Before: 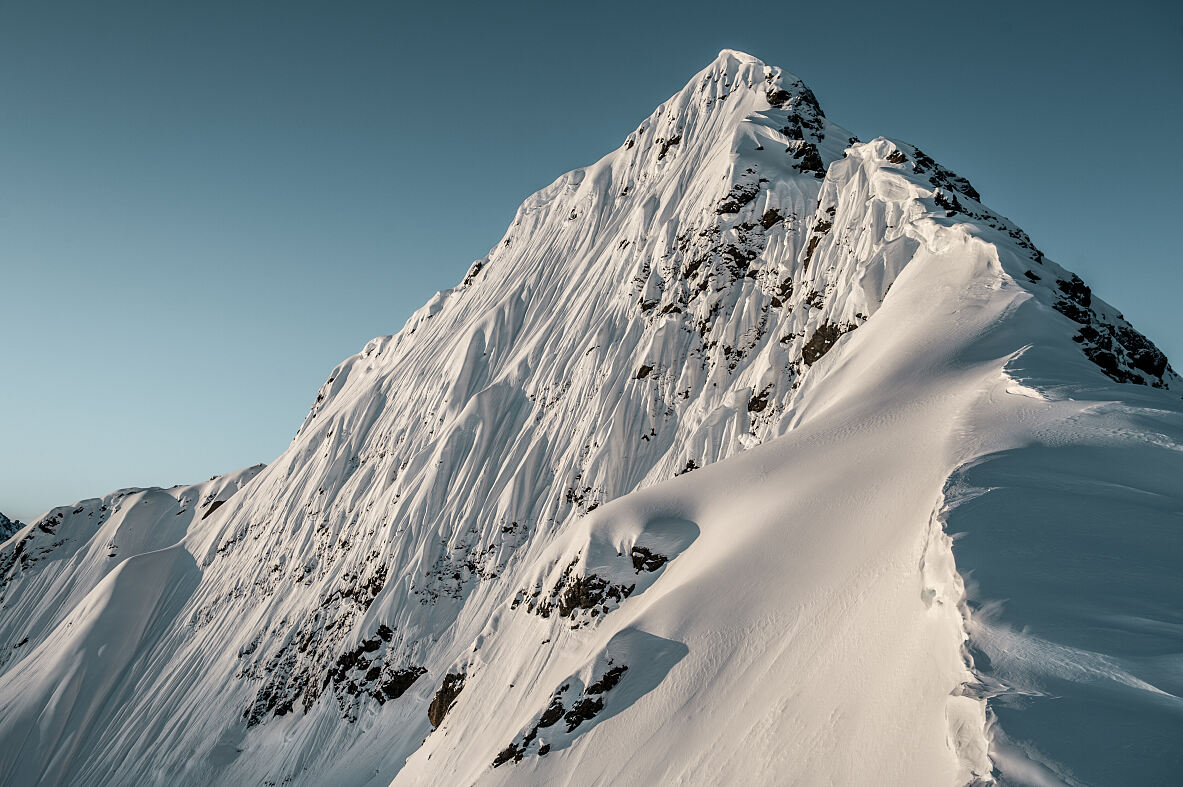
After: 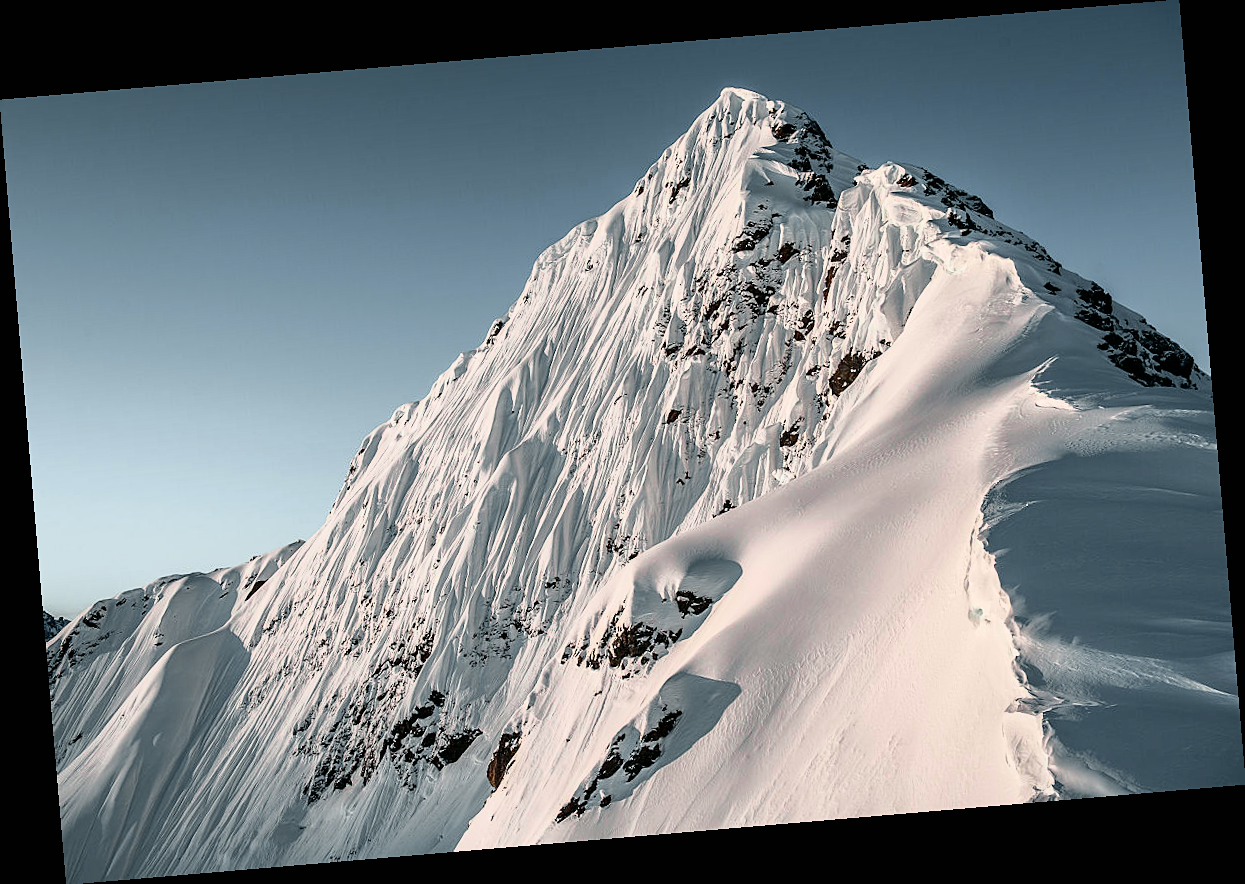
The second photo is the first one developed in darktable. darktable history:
sharpen: radius 1.272, amount 0.305, threshold 0
tone curve: curves: ch0 [(0, 0) (0.105, 0.068) (0.195, 0.162) (0.283, 0.283) (0.384, 0.404) (0.485, 0.531) (0.638, 0.681) (0.795, 0.879) (1, 0.977)]; ch1 [(0, 0) (0.161, 0.092) (0.35, 0.33) (0.379, 0.401) (0.456, 0.469) (0.504, 0.501) (0.512, 0.523) (0.58, 0.597) (0.635, 0.646) (1, 1)]; ch2 [(0, 0) (0.371, 0.362) (0.437, 0.437) (0.5, 0.5) (0.53, 0.523) (0.56, 0.58) (0.622, 0.606) (1, 1)], color space Lab, independent channels, preserve colors none
rotate and perspective: rotation -4.86°, automatic cropping off
